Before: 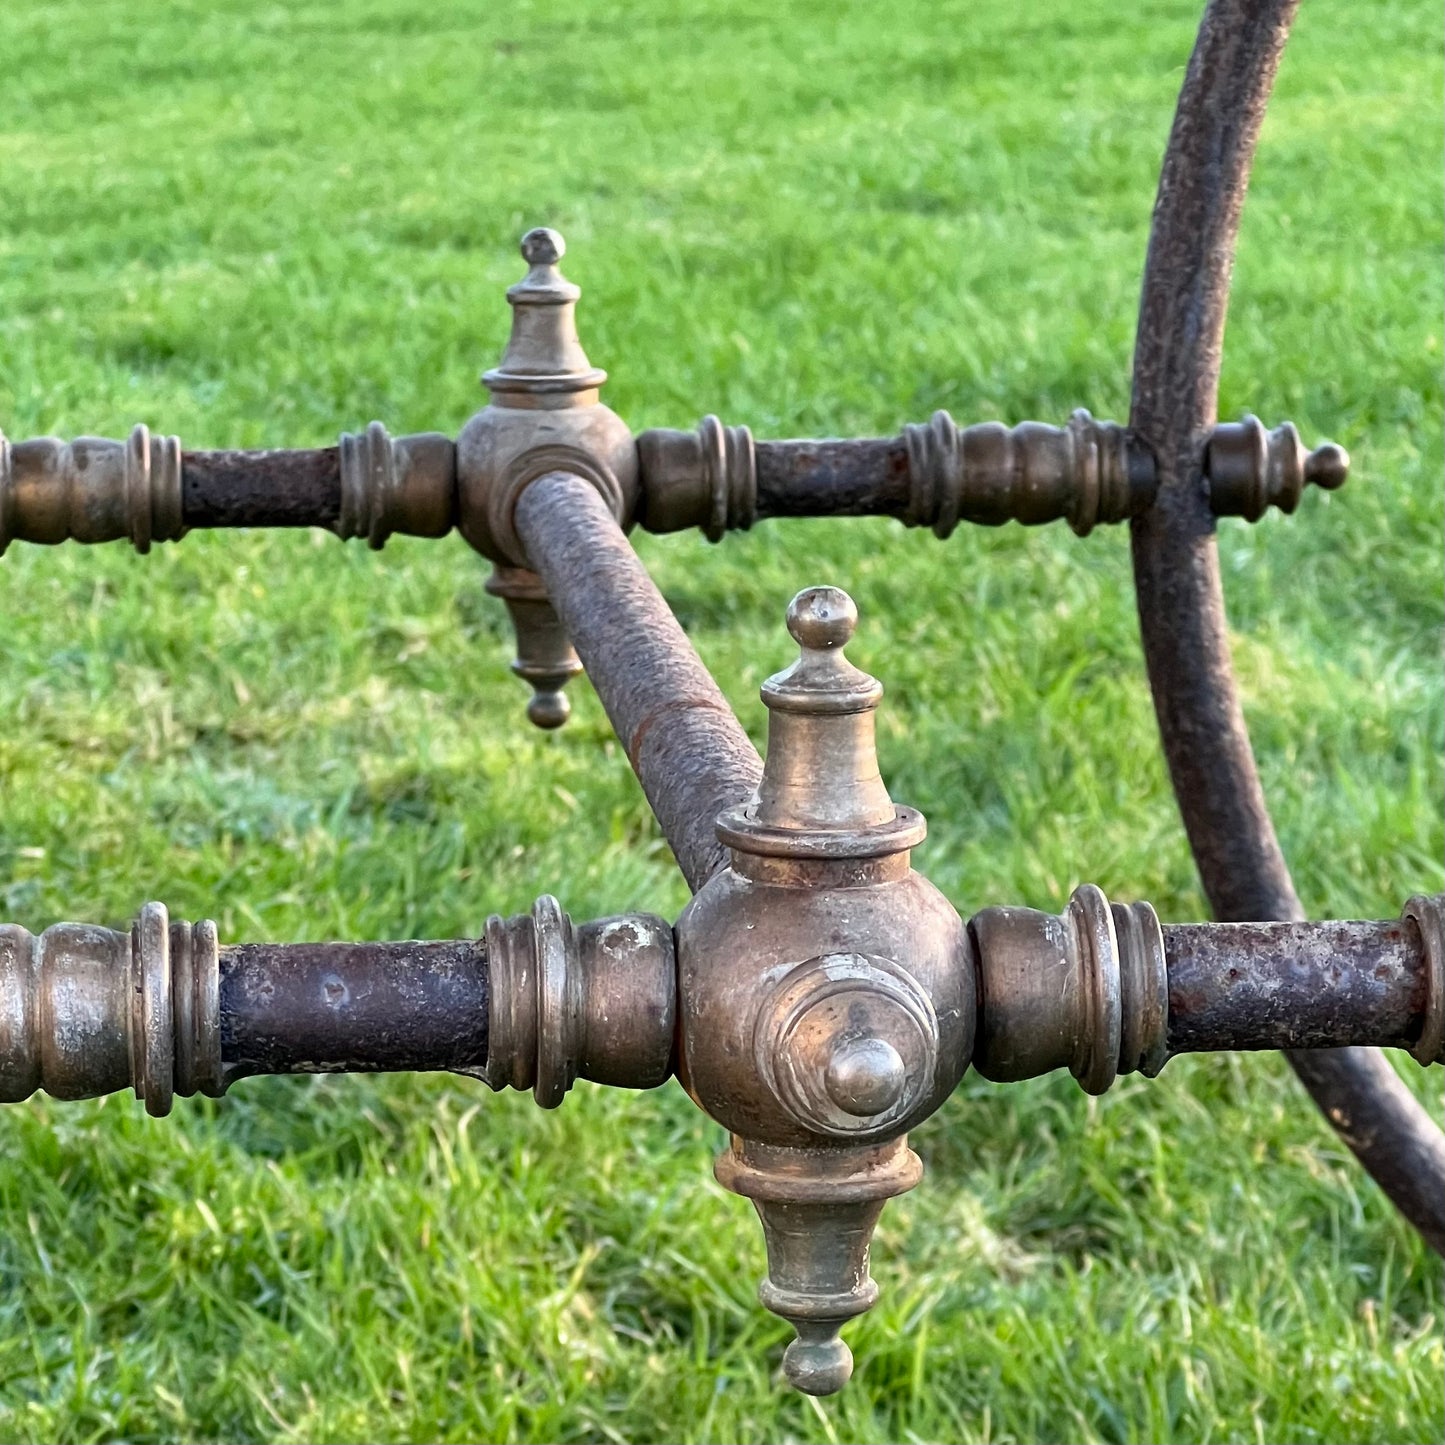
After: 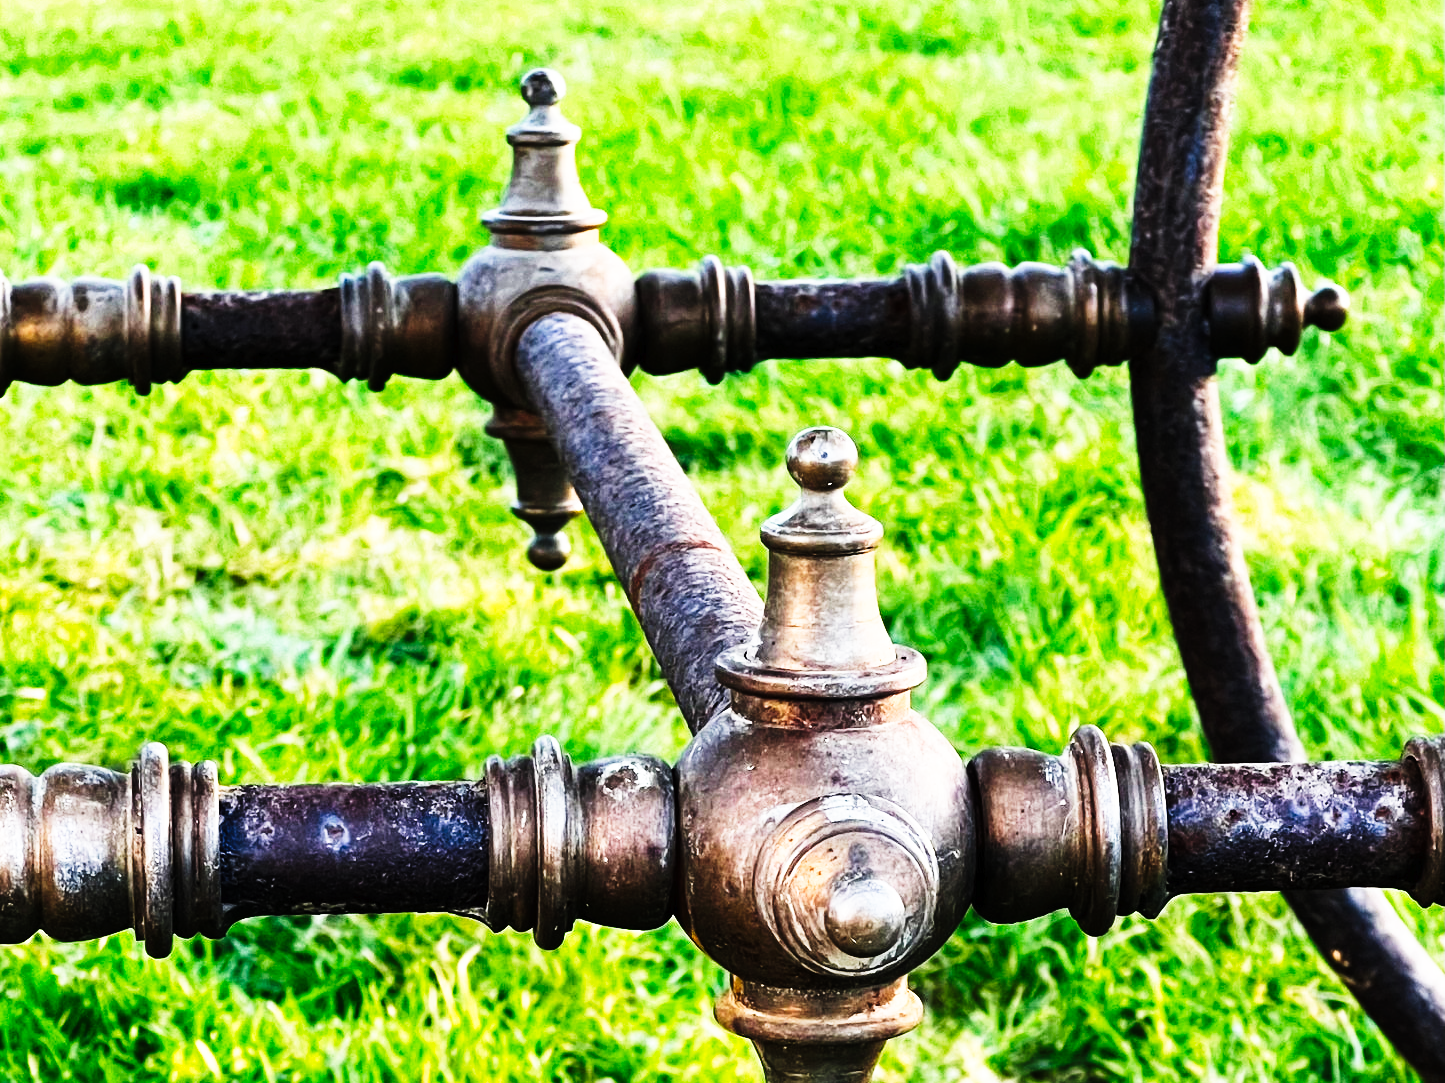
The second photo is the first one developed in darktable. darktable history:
crop: top 11.038%, bottom 13.962%
tone curve: curves: ch0 [(0, 0) (0.003, 0.006) (0.011, 0.008) (0.025, 0.011) (0.044, 0.015) (0.069, 0.019) (0.1, 0.023) (0.136, 0.03) (0.177, 0.042) (0.224, 0.065) (0.277, 0.103) (0.335, 0.177) (0.399, 0.294) (0.468, 0.463) (0.543, 0.639) (0.623, 0.805) (0.709, 0.909) (0.801, 0.967) (0.898, 0.989) (1, 1)], preserve colors none
